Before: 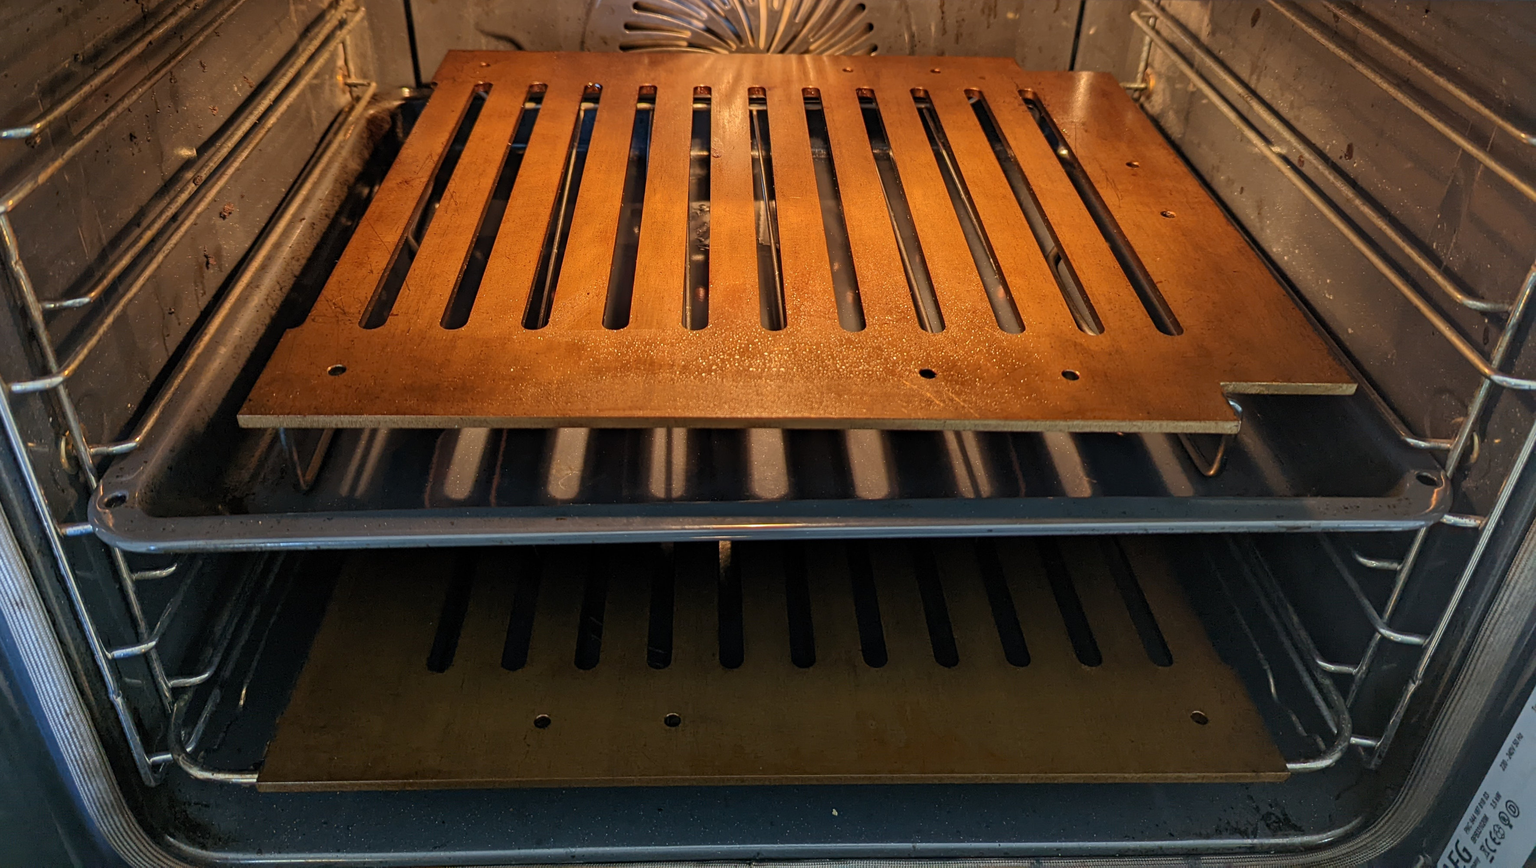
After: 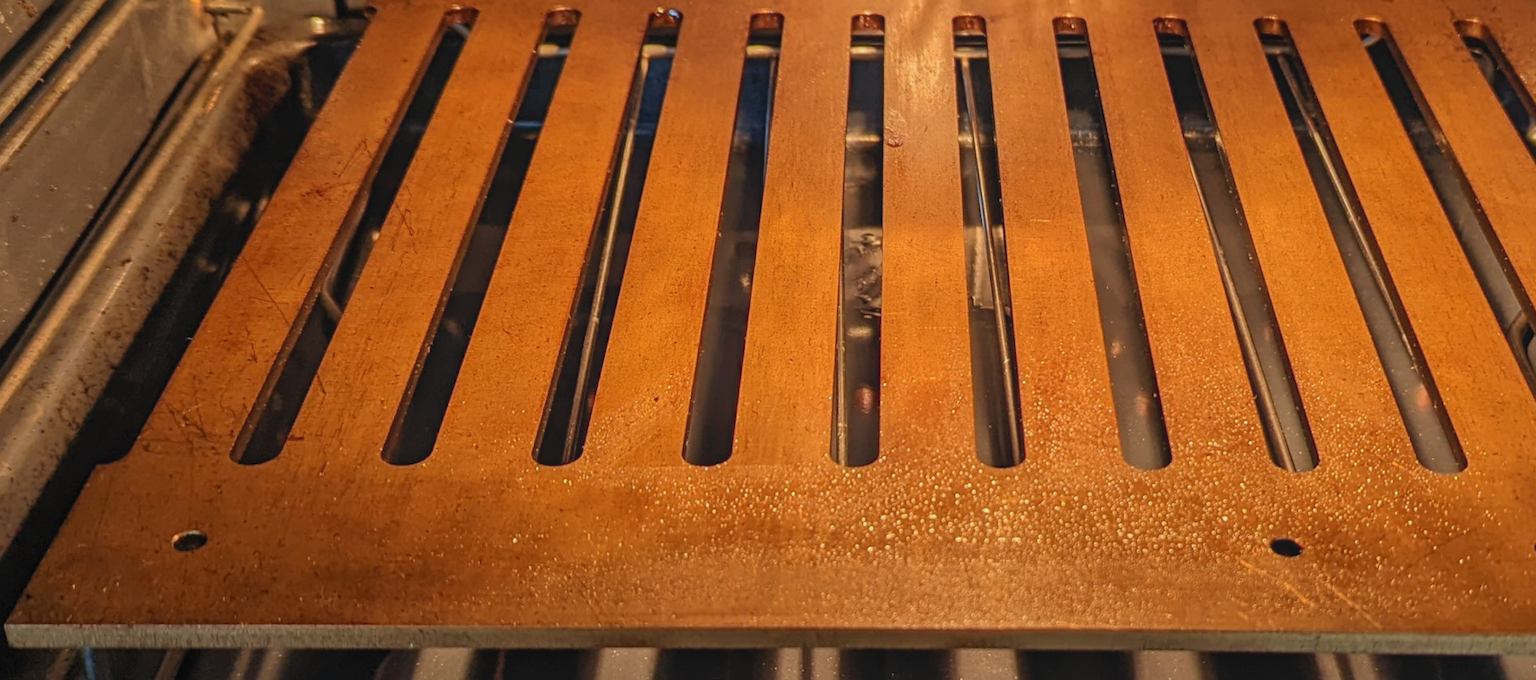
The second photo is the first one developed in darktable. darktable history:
local contrast: highlights 48%, shadows 0%, detail 100%
crop: left 15.306%, top 9.065%, right 30.789%, bottom 48.638%
